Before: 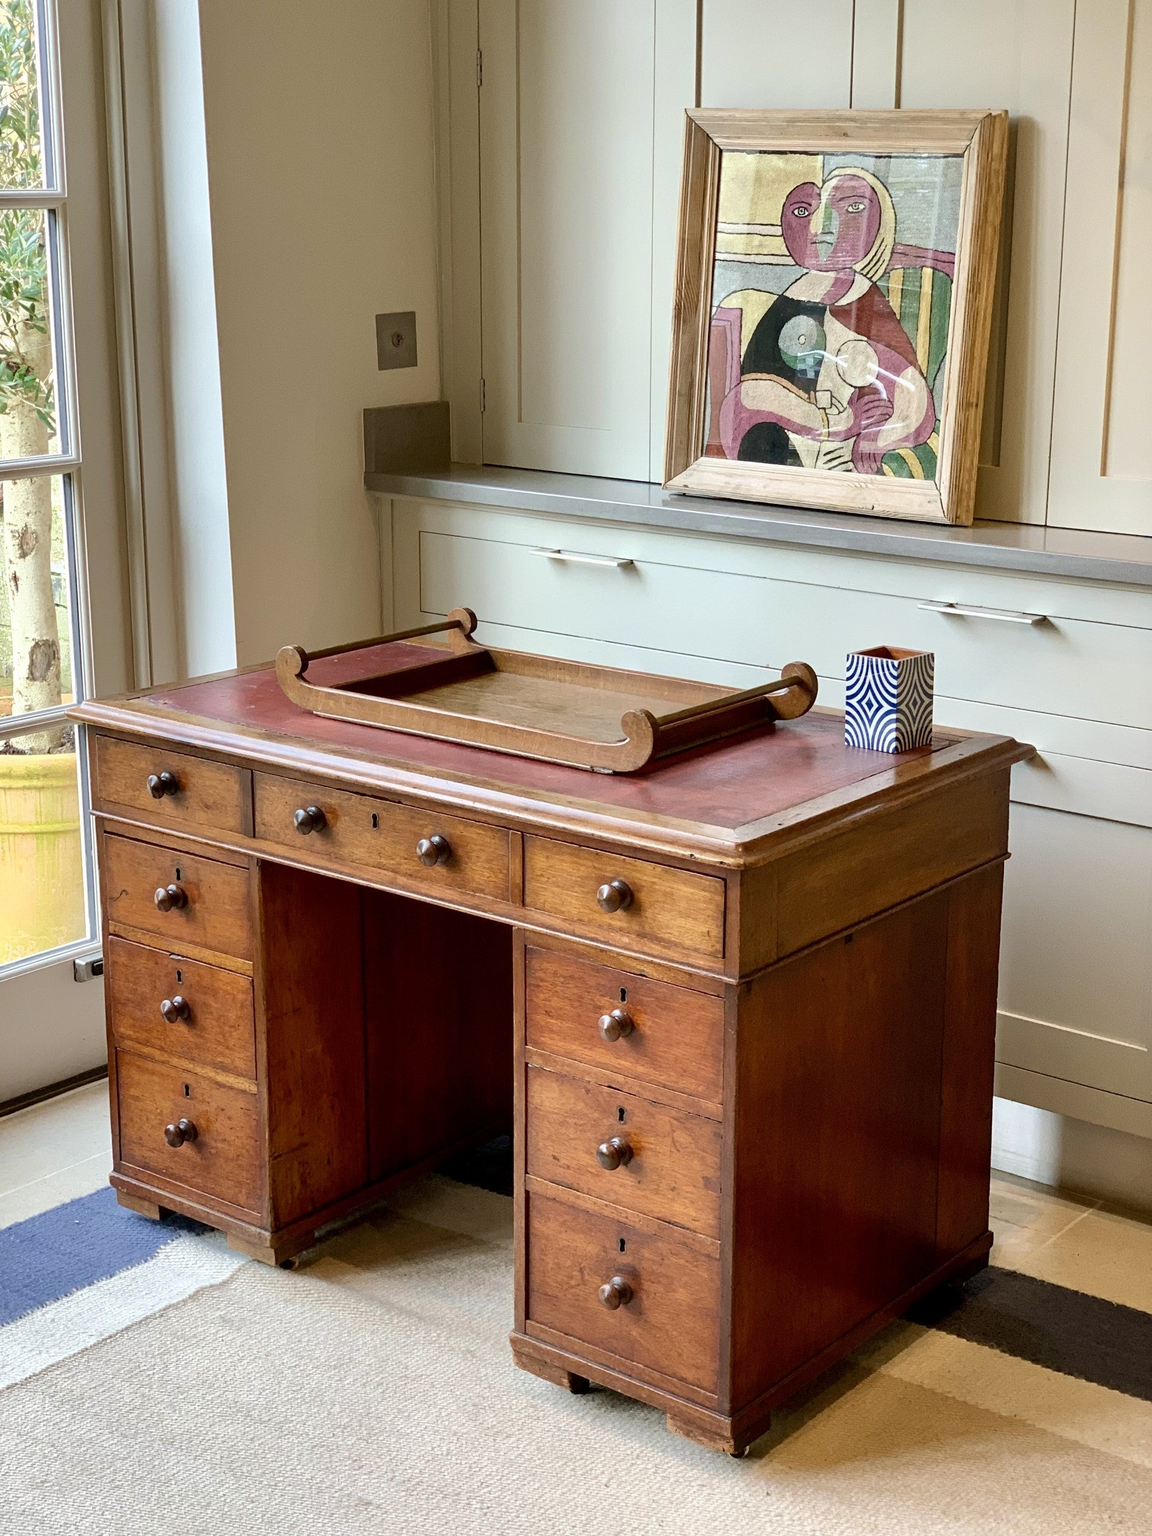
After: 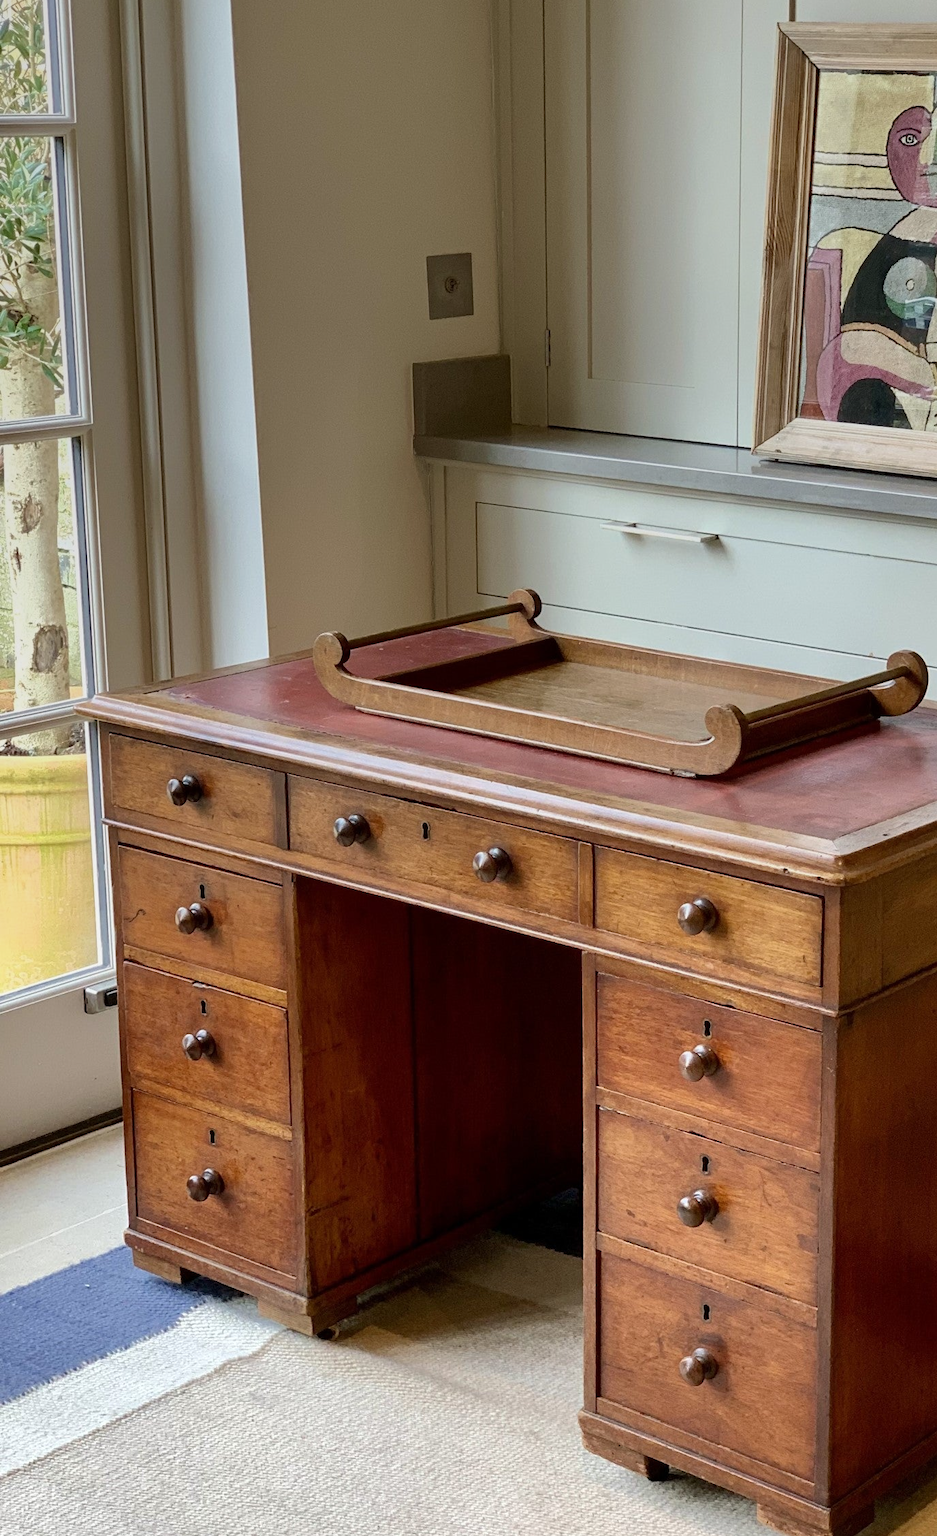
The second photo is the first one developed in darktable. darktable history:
graduated density: on, module defaults
crop: top 5.803%, right 27.864%, bottom 5.804%
